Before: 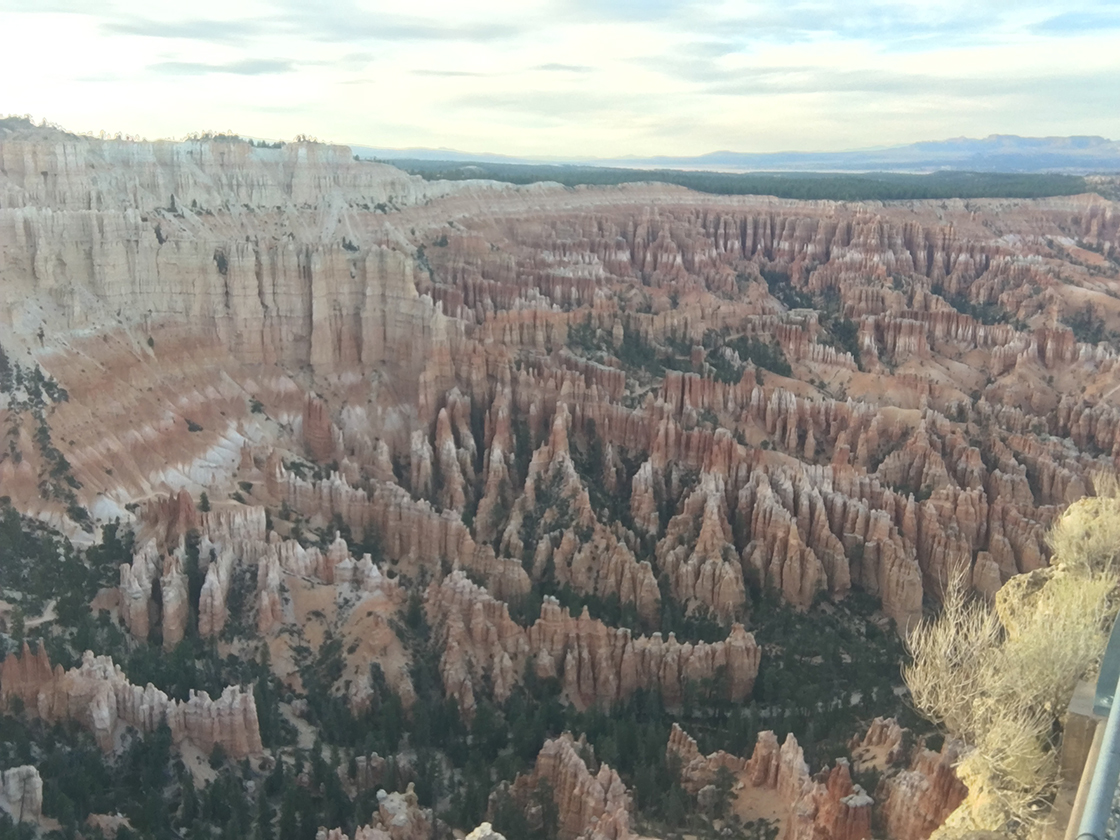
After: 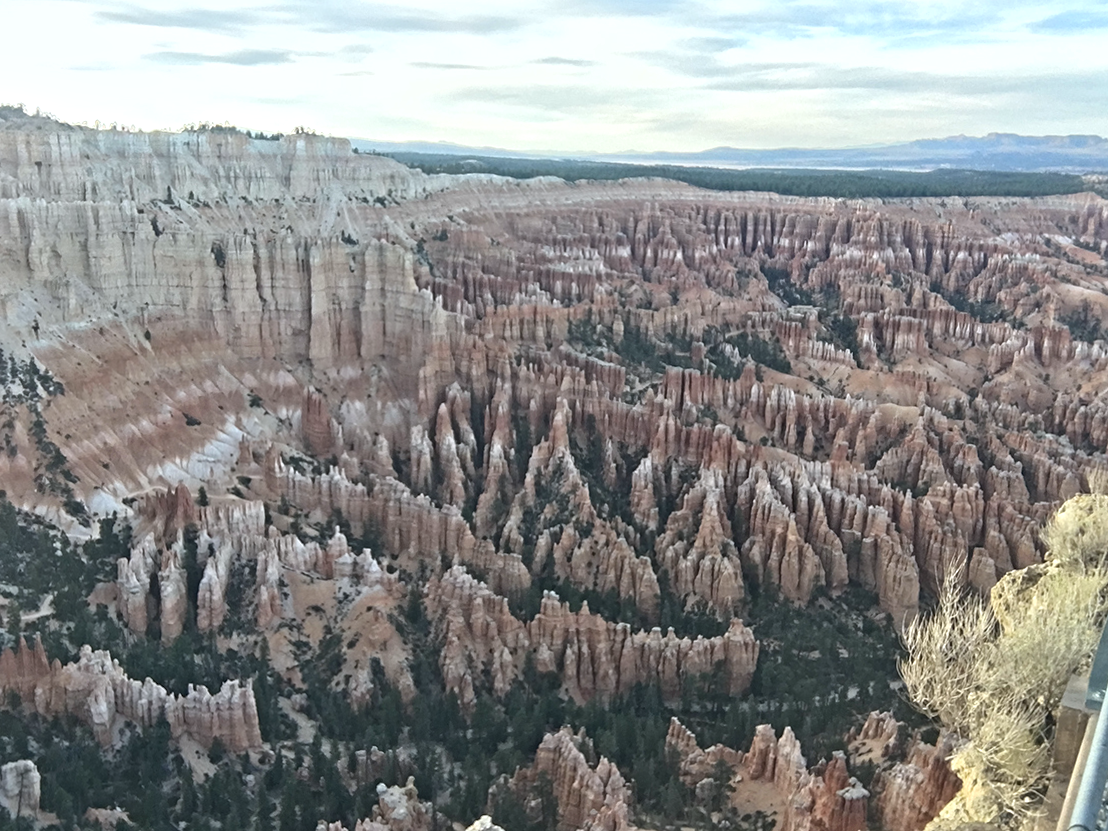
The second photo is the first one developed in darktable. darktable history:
white balance: red 0.974, blue 1.044
contrast equalizer: octaves 7, y [[0.5, 0.542, 0.583, 0.625, 0.667, 0.708], [0.5 ×6], [0.5 ×6], [0 ×6], [0 ×6]]
rotate and perspective: rotation 0.174°, lens shift (vertical) 0.013, lens shift (horizontal) 0.019, shear 0.001, automatic cropping original format, crop left 0.007, crop right 0.991, crop top 0.016, crop bottom 0.997
